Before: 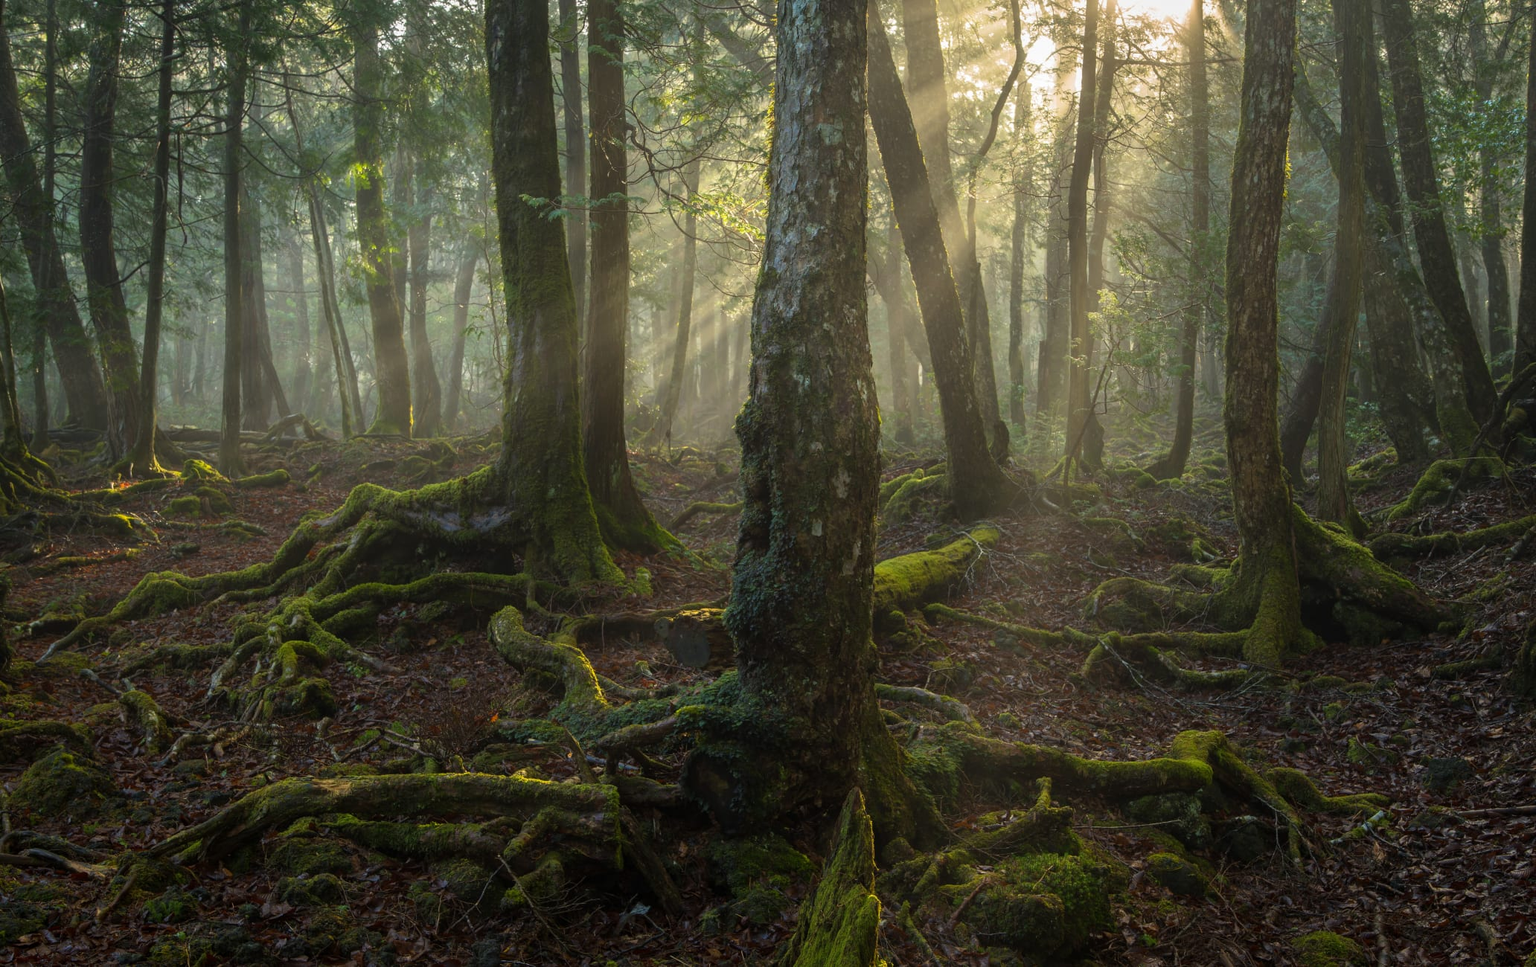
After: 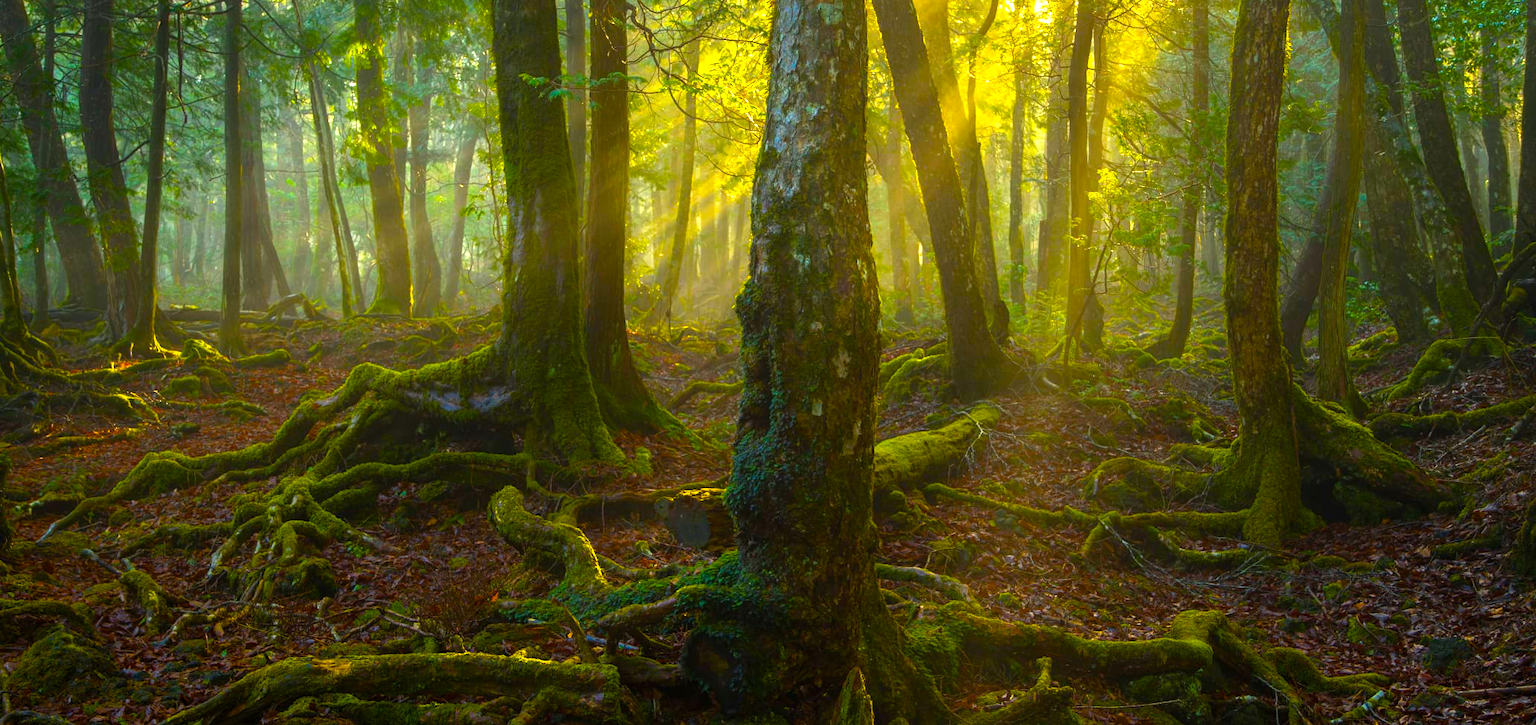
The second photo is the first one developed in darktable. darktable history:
color balance rgb: linear chroma grading › global chroma 20%, perceptual saturation grading › global saturation 65%, perceptual saturation grading › highlights 50%, perceptual saturation grading › shadows 30%, perceptual brilliance grading › global brilliance 12%, perceptual brilliance grading › highlights 15%, global vibrance 20%
crop and rotate: top 12.5%, bottom 12.5%
